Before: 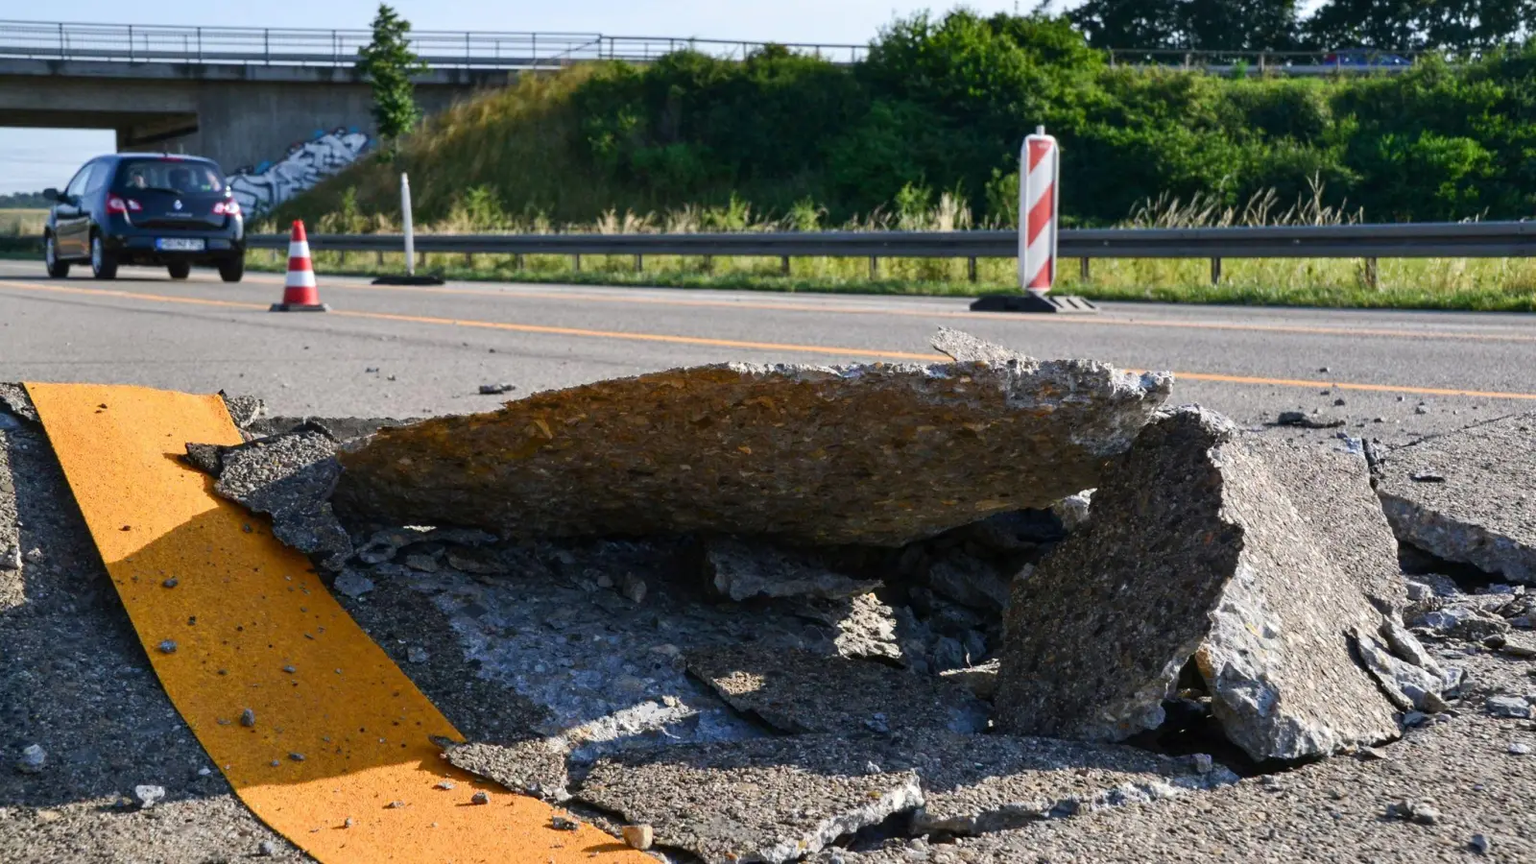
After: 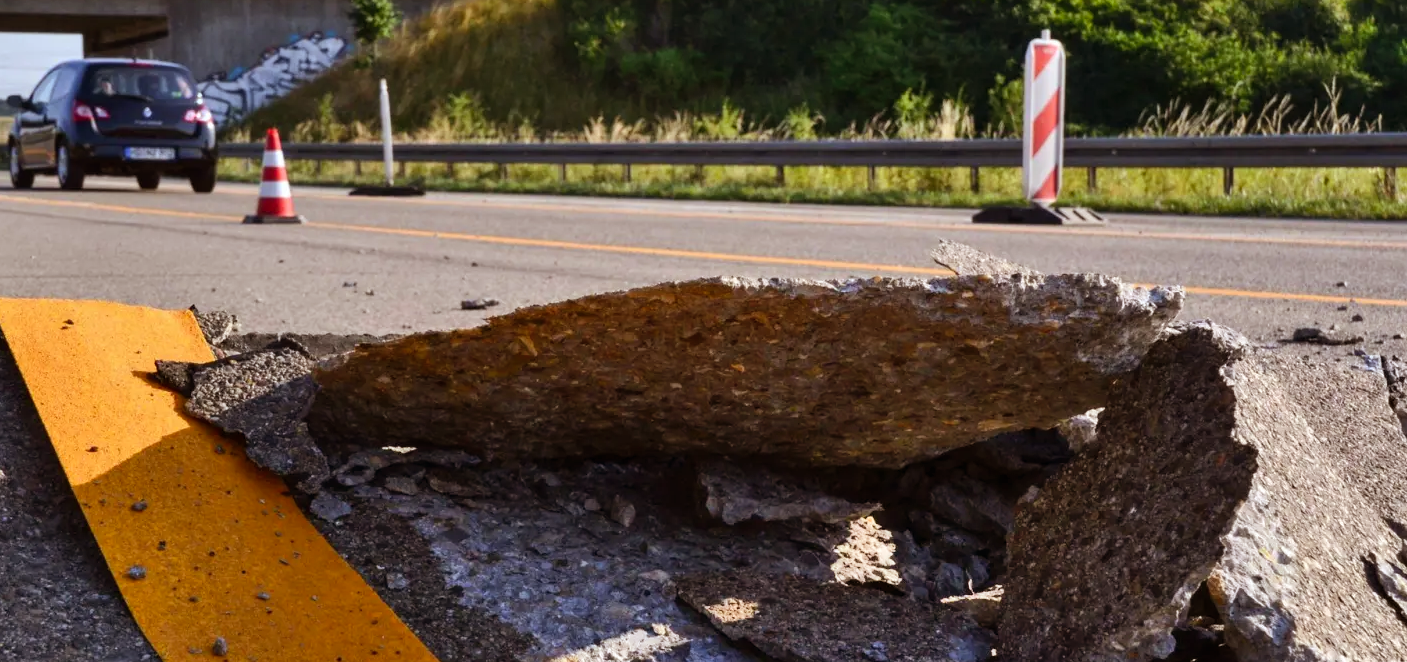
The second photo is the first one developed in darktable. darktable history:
rgb levels: mode RGB, independent channels, levels [[0, 0.5, 1], [0, 0.521, 1], [0, 0.536, 1]]
crop and rotate: left 2.425%, top 11.305%, right 9.6%, bottom 15.08%
shadows and highlights: low approximation 0.01, soften with gaussian
